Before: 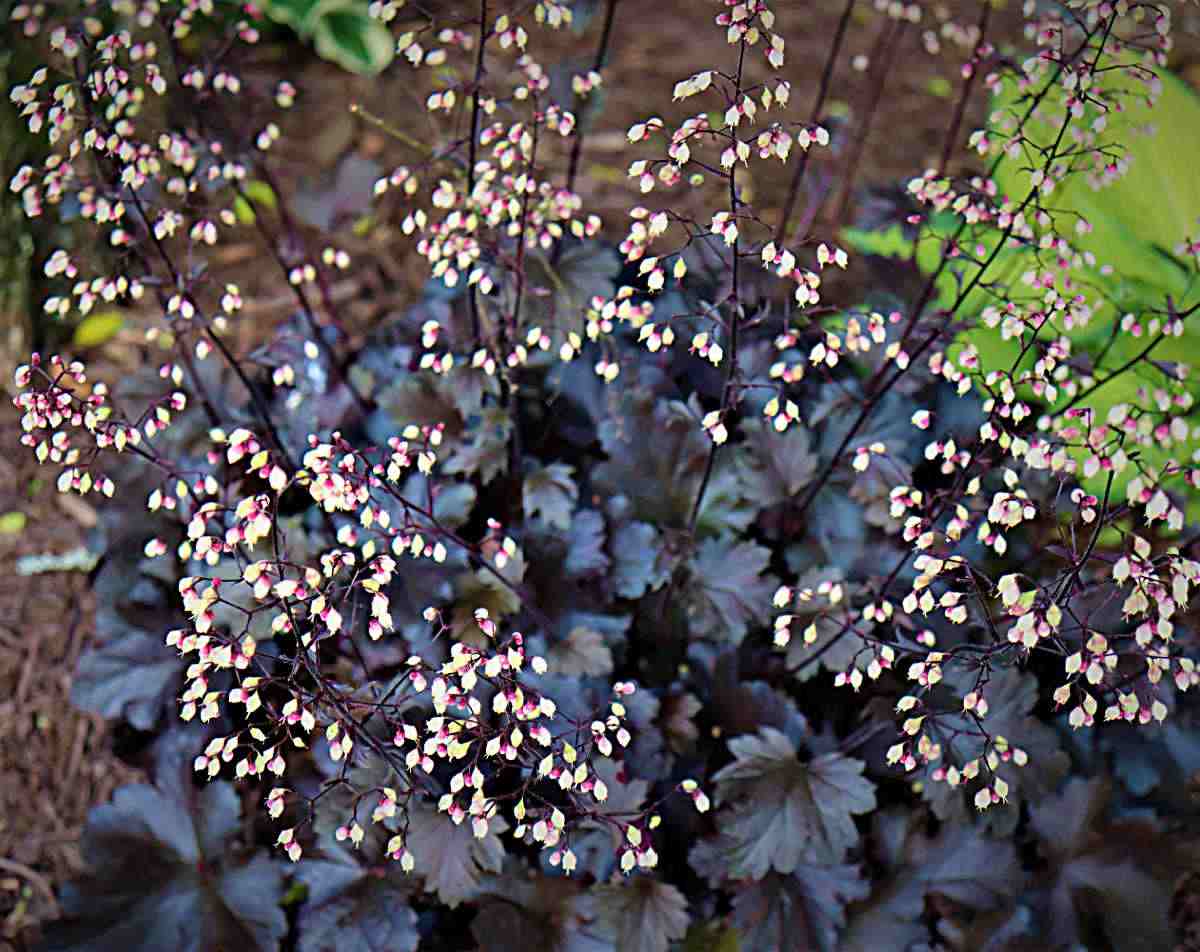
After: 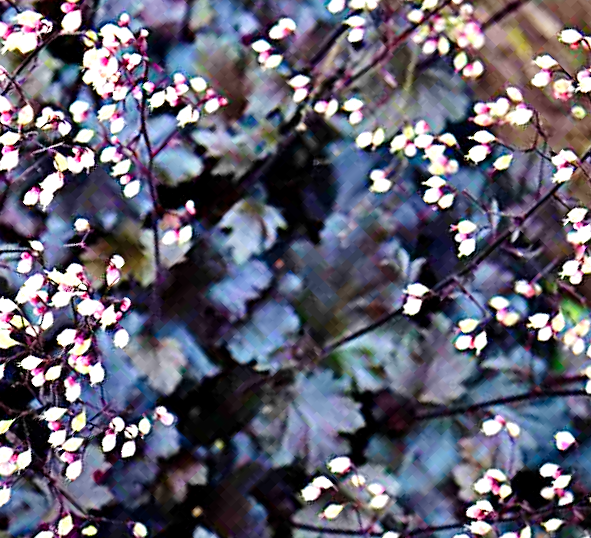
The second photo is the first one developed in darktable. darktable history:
tone curve: curves: ch0 [(0.021, 0) (0.104, 0.052) (0.496, 0.526) (0.737, 0.783) (1, 1)], preserve colors none
crop and rotate: angle -45.69°, top 16.766%, right 0.844%, bottom 11.601%
tone equalizer: -8 EV -0.769 EV, -7 EV -0.727 EV, -6 EV -0.569 EV, -5 EV -0.38 EV, -3 EV 0.388 EV, -2 EV 0.6 EV, -1 EV 0.678 EV, +0 EV 0.754 EV, smoothing diameter 24.96%, edges refinement/feathering 7.3, preserve details guided filter
